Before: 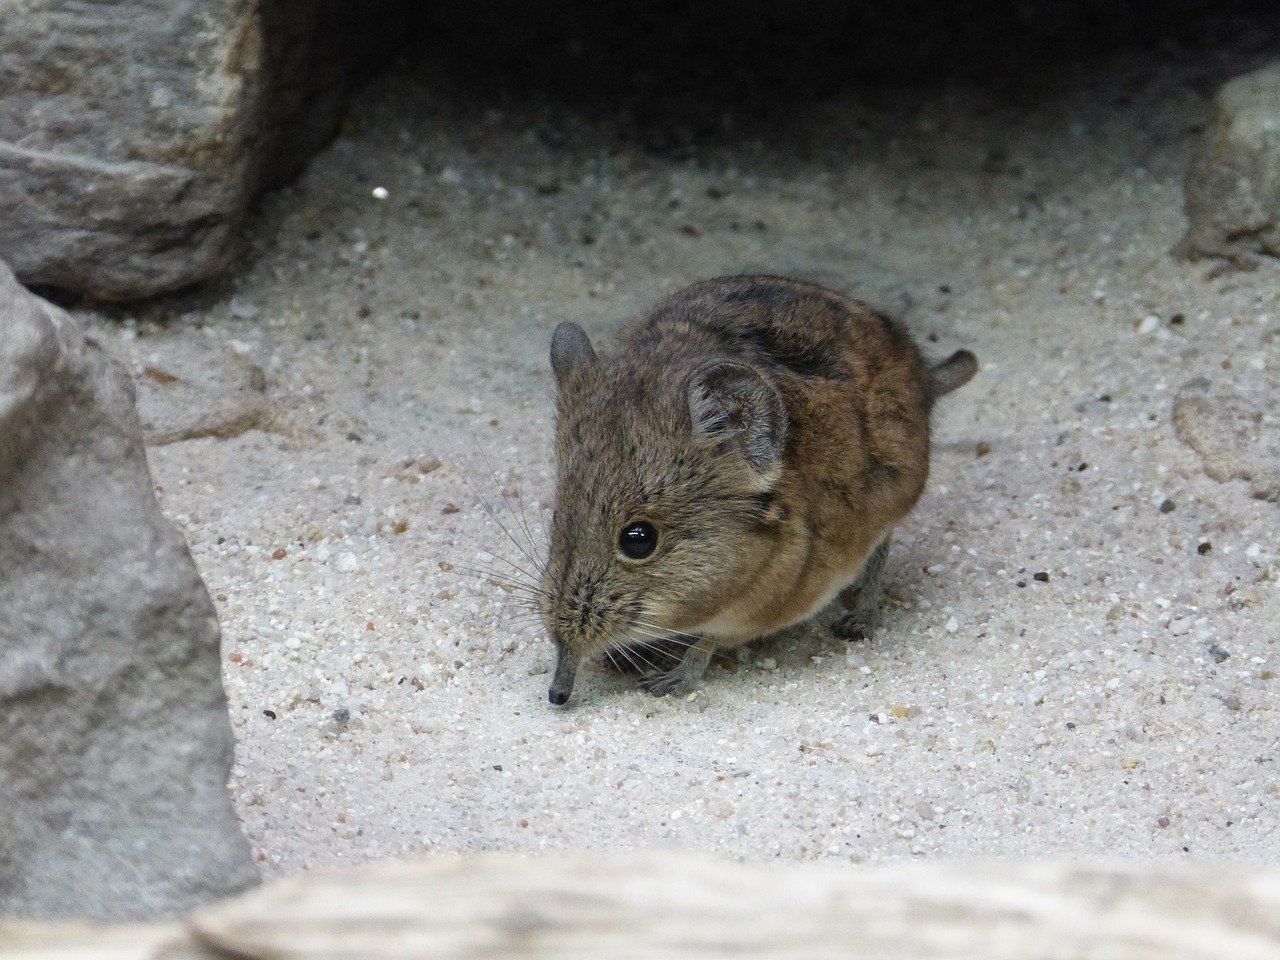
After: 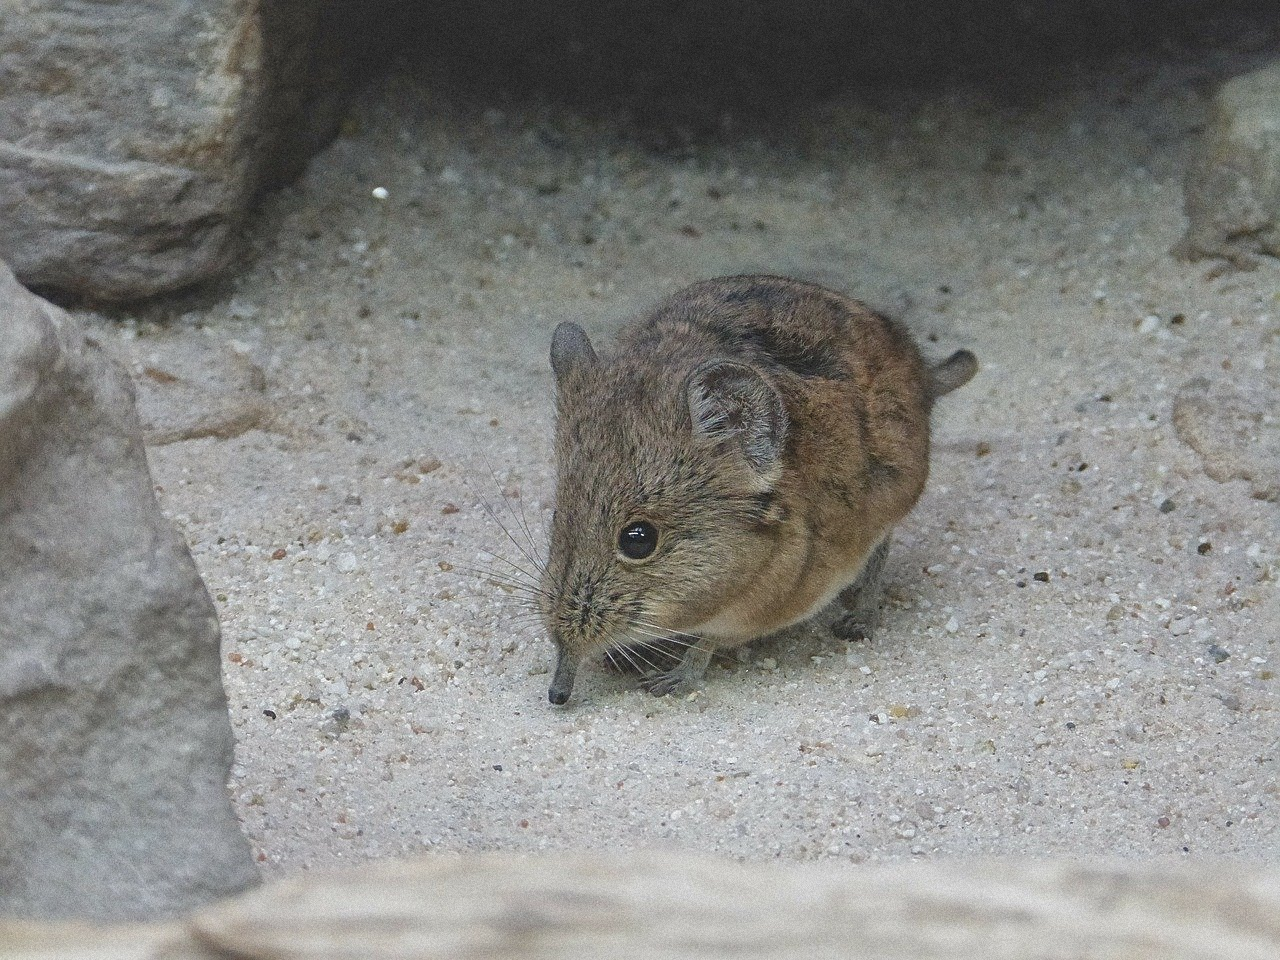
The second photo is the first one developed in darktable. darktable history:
sharpen: on, module defaults
contrast brightness saturation: contrast -0.15, brightness 0.05, saturation -0.12
shadows and highlights: on, module defaults
grain: mid-tones bias 0%
